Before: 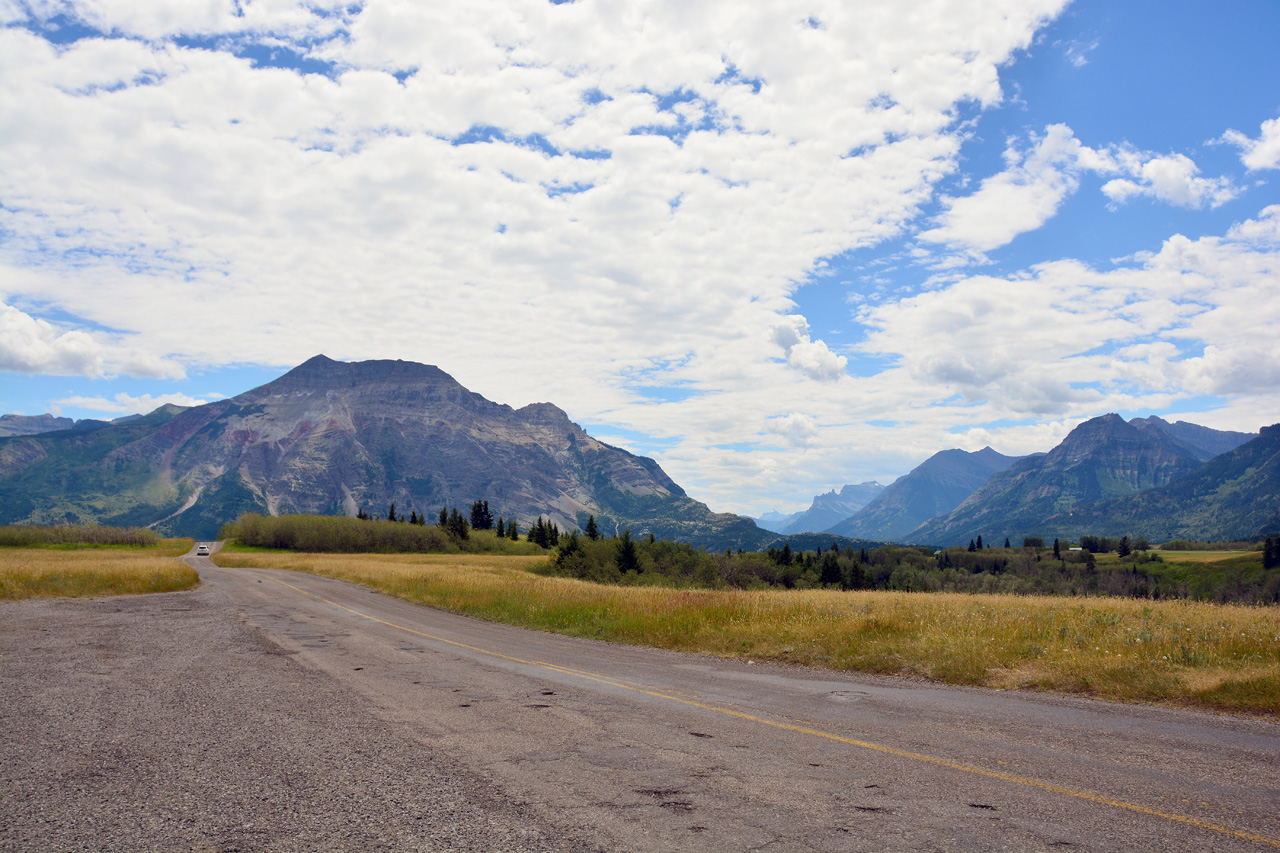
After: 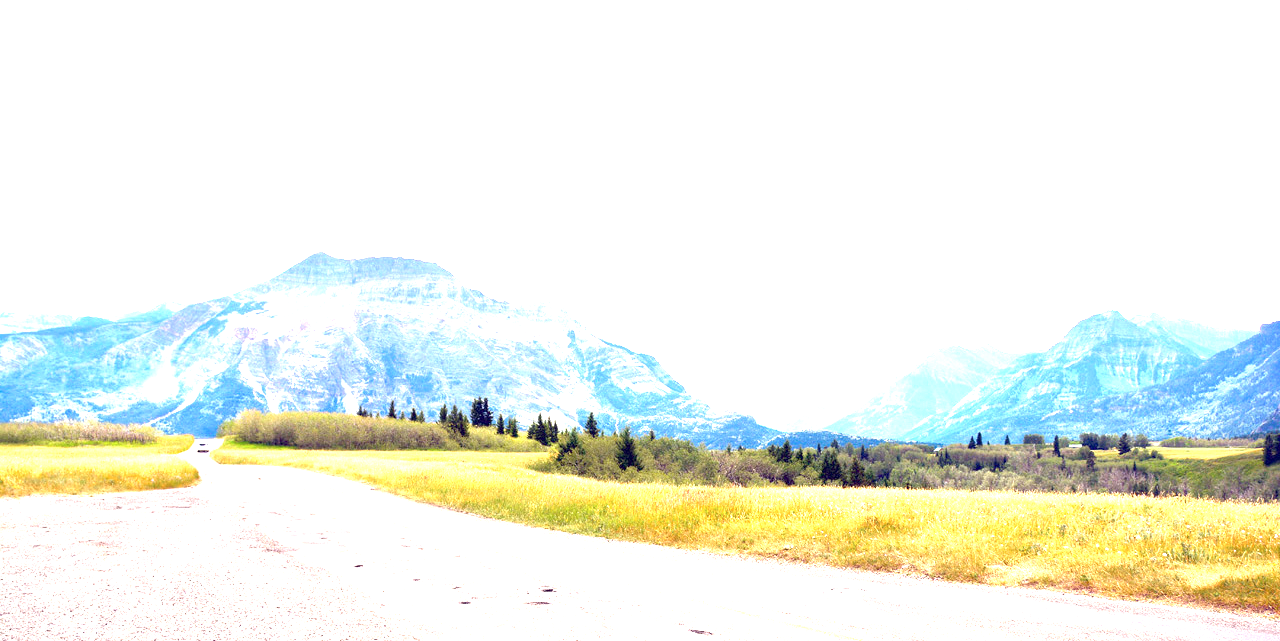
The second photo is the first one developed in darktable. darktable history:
exposure: exposure 3.07 EV, compensate highlight preservation false
crop and rotate: top 12.21%, bottom 12.541%
color zones: curves: ch0 [(0, 0.5) (0.143, 0.5) (0.286, 0.456) (0.429, 0.5) (0.571, 0.5) (0.714, 0.5) (0.857, 0.5) (1, 0.5)]; ch1 [(0, 0.5) (0.143, 0.5) (0.286, 0.422) (0.429, 0.5) (0.571, 0.5) (0.714, 0.5) (0.857, 0.5) (1, 0.5)]
